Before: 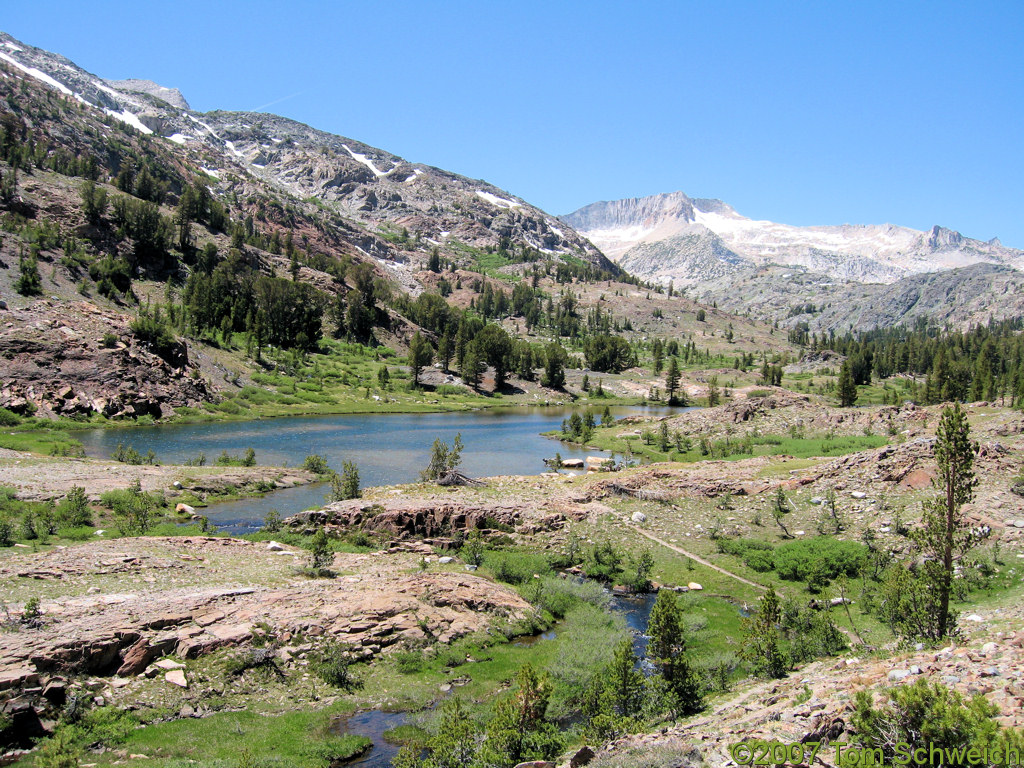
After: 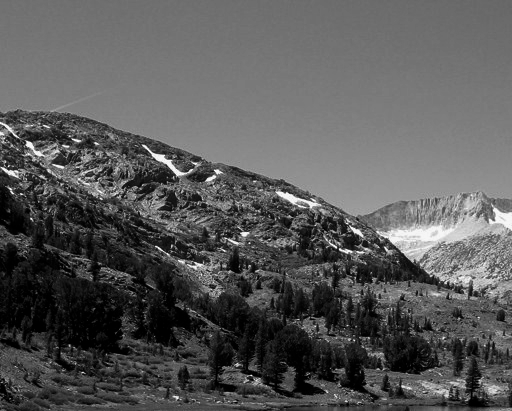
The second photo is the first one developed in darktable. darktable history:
contrast brightness saturation: contrast -0.03, brightness -0.59, saturation -1
color zones: curves: ch0 [(0.068, 0.464) (0.25, 0.5) (0.48, 0.508) (0.75, 0.536) (0.886, 0.476) (0.967, 0.456)]; ch1 [(0.066, 0.456) (0.25, 0.5) (0.616, 0.508) (0.746, 0.56) (0.934, 0.444)]
crop: left 19.556%, right 30.401%, bottom 46.458%
